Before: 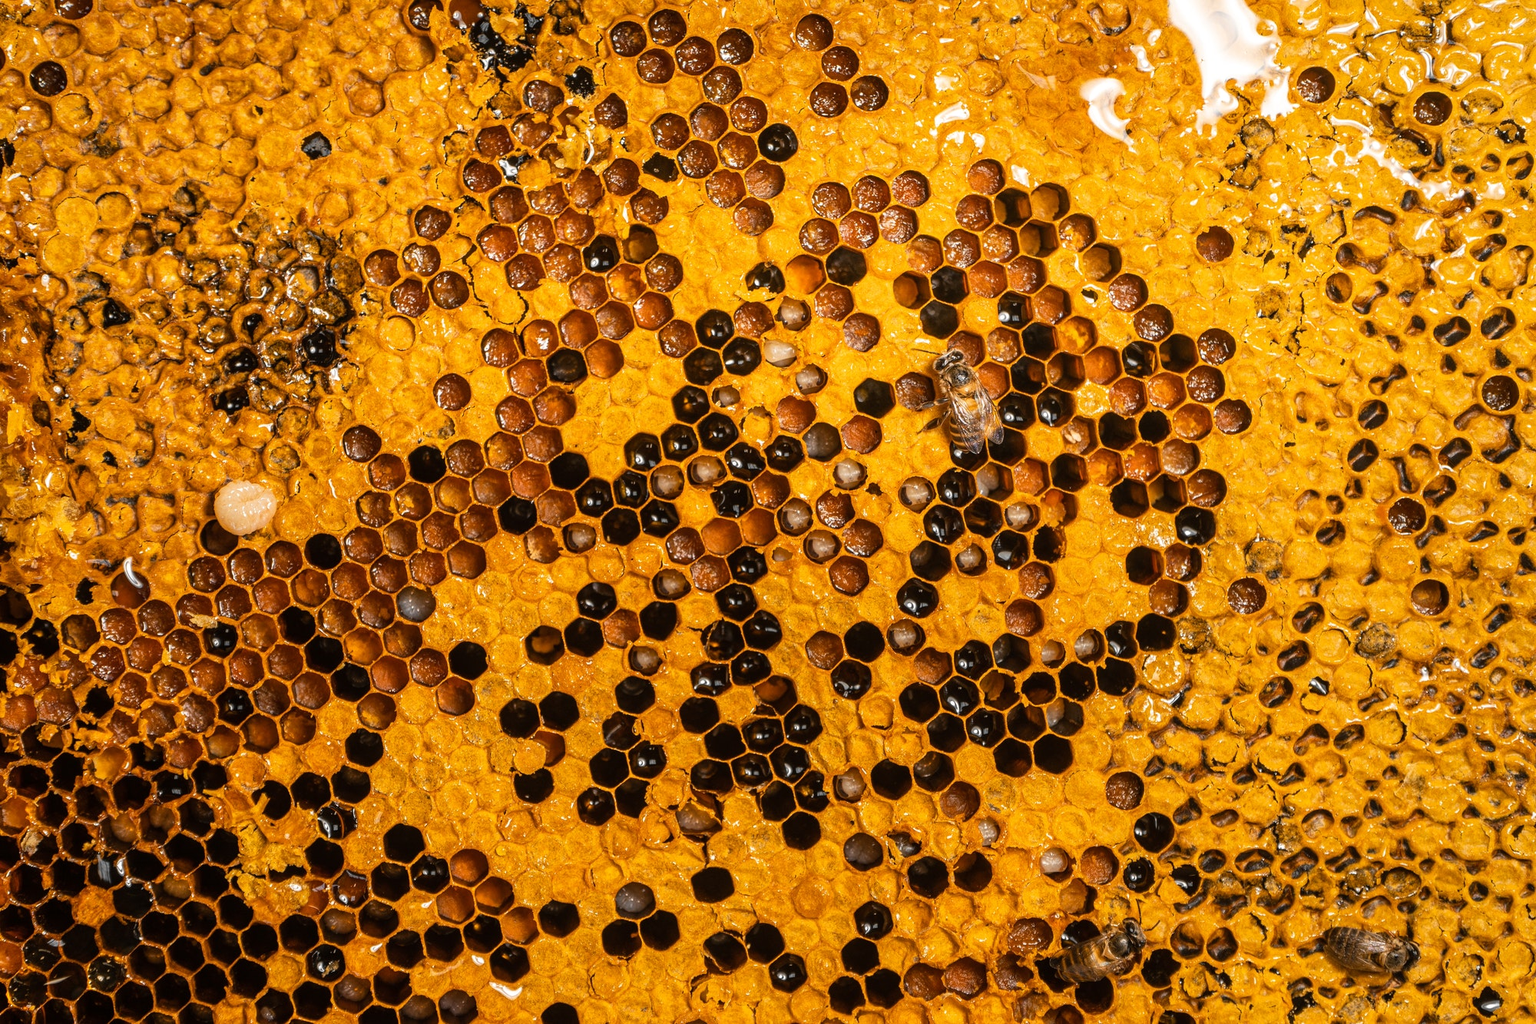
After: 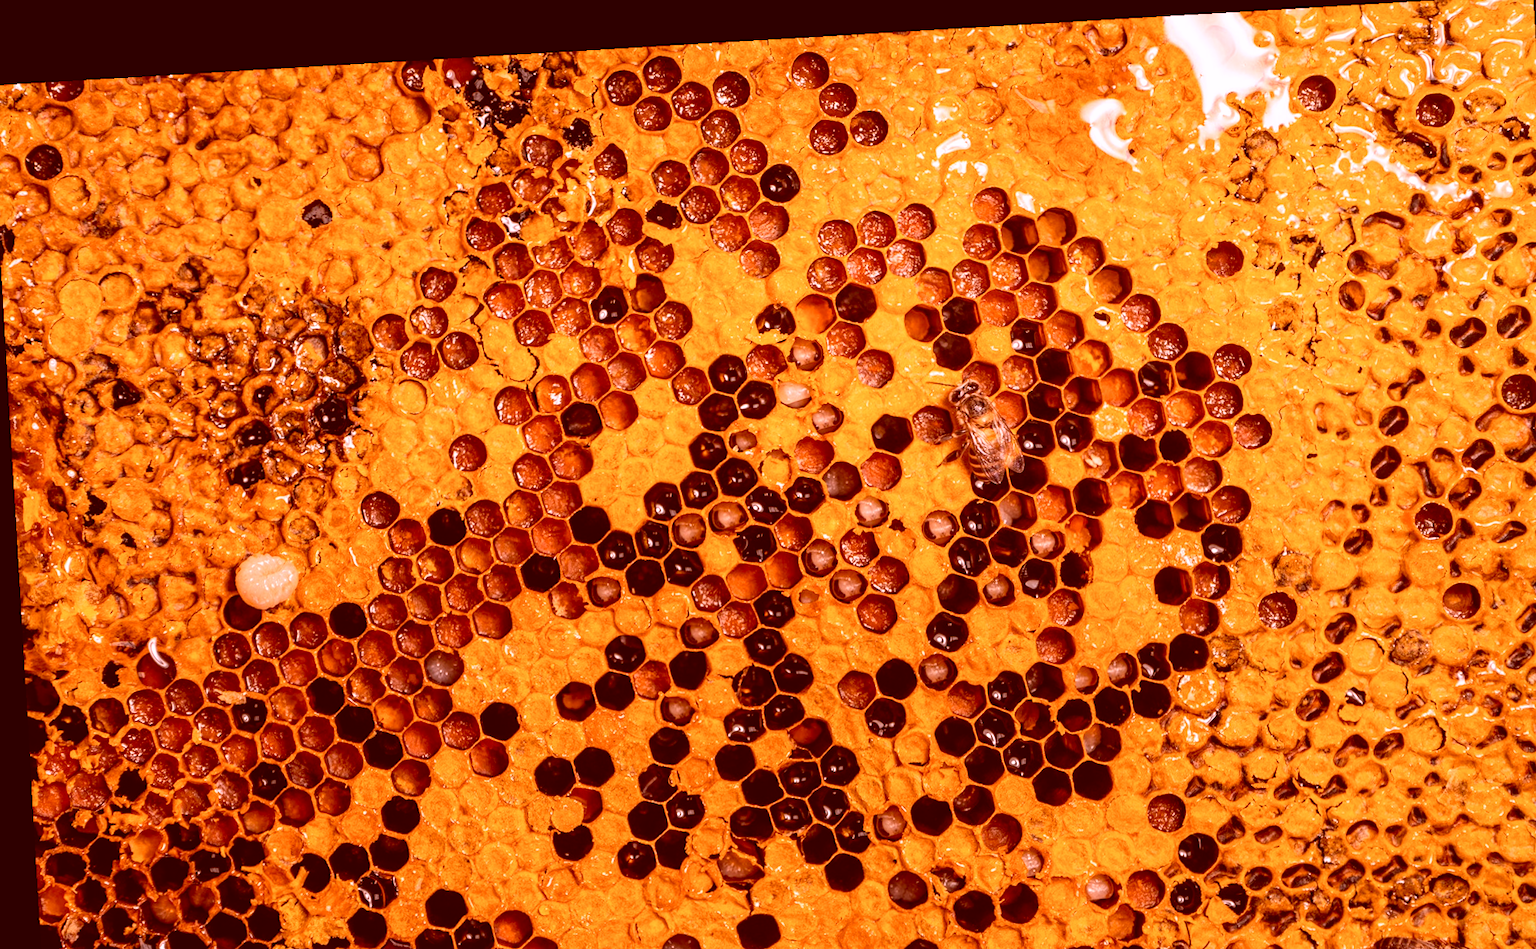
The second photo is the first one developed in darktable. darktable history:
crop and rotate: angle 0.2°, left 0.275%, right 3.127%, bottom 14.18%
rotate and perspective: rotation -3.18°, automatic cropping off
white balance: red 1.188, blue 1.11
color correction: highlights a* 9.03, highlights b* 8.71, shadows a* 40, shadows b* 40, saturation 0.8
